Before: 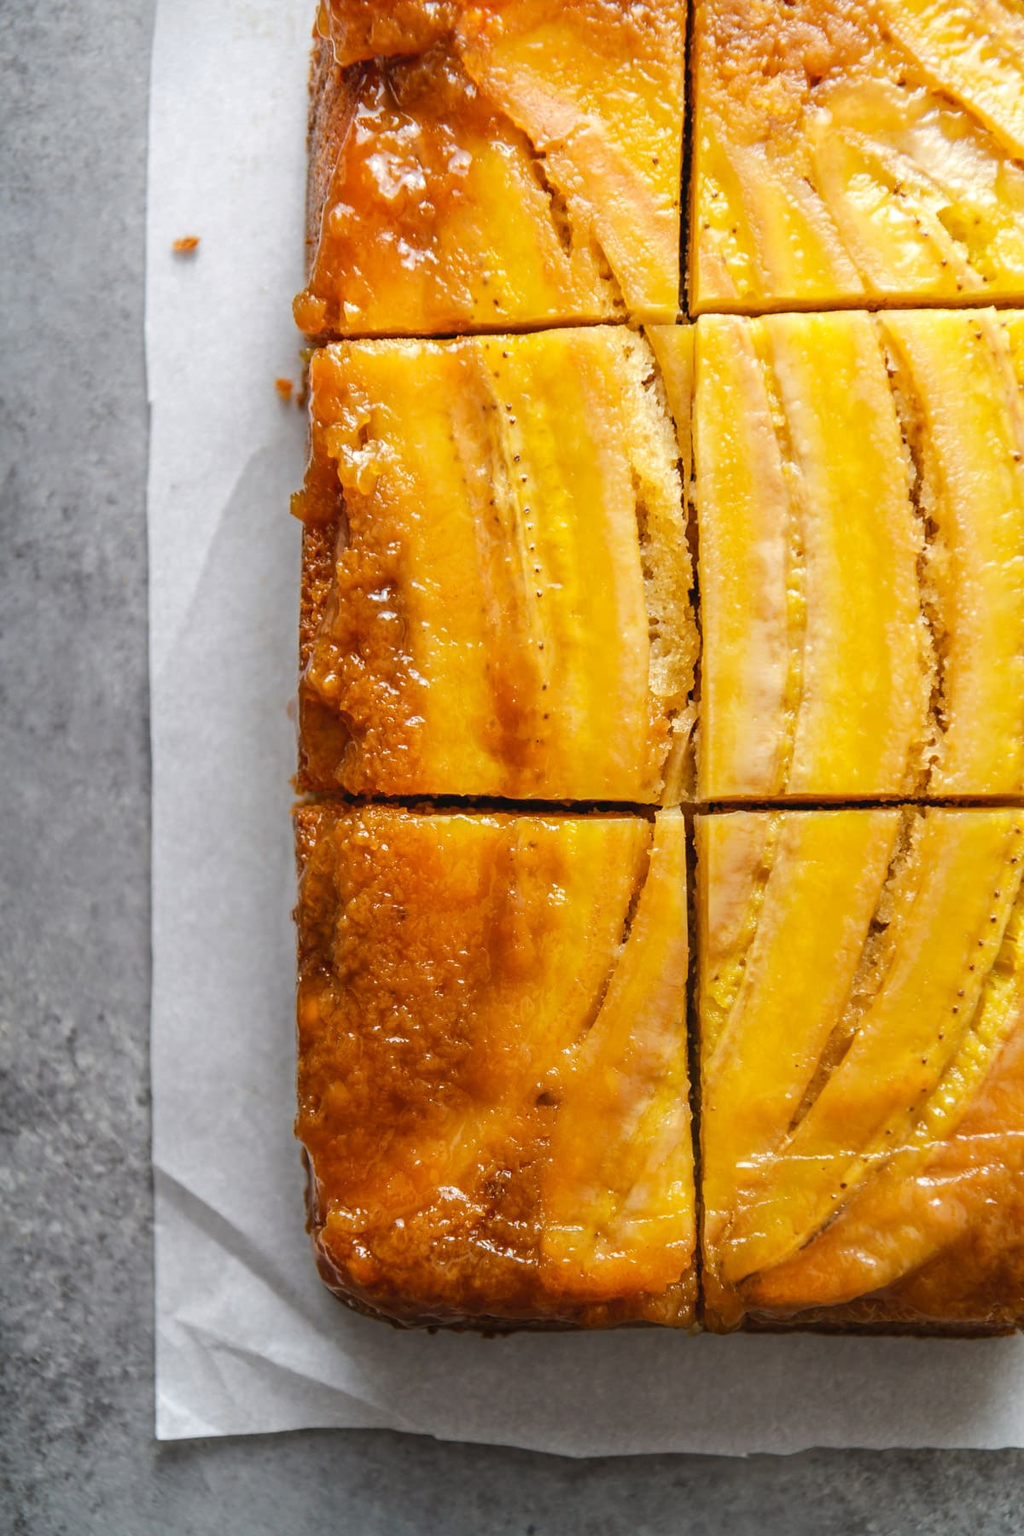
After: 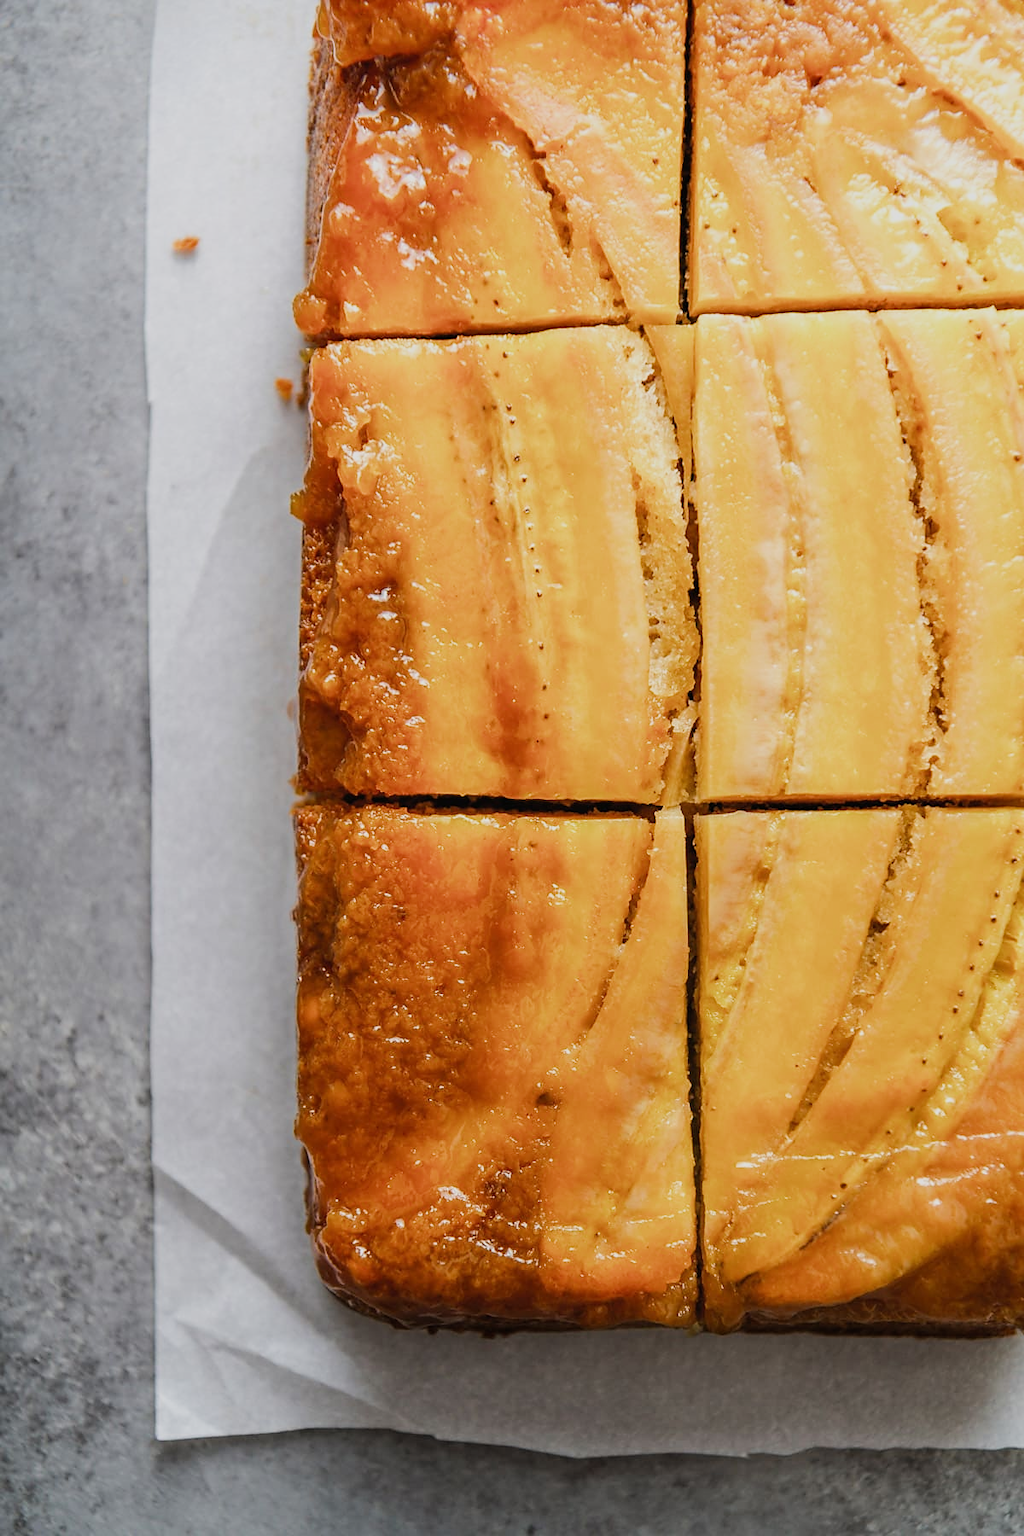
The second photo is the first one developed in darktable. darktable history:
filmic rgb: black relative exposure -13 EV, threshold 3 EV, target white luminance 85%, hardness 6.3, latitude 42.11%, contrast 0.858, shadows ↔ highlights balance 8.63%, color science v4 (2020), enable highlight reconstruction true
tone equalizer: -8 EV -0.417 EV, -7 EV -0.389 EV, -6 EV -0.333 EV, -5 EV -0.222 EV, -3 EV 0.222 EV, -2 EV 0.333 EV, -1 EV 0.389 EV, +0 EV 0.417 EV, edges refinement/feathering 500, mask exposure compensation -1.57 EV, preserve details no
sharpen: radius 1.458, amount 0.398, threshold 1.271
